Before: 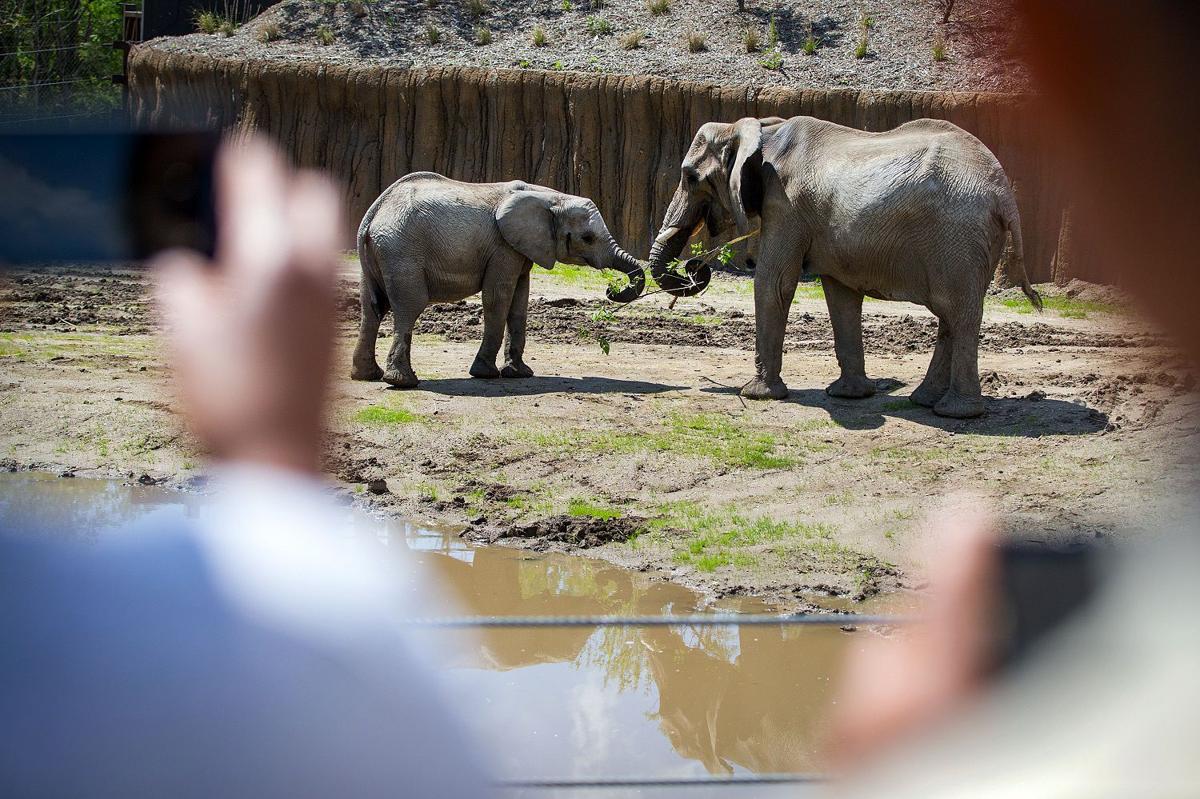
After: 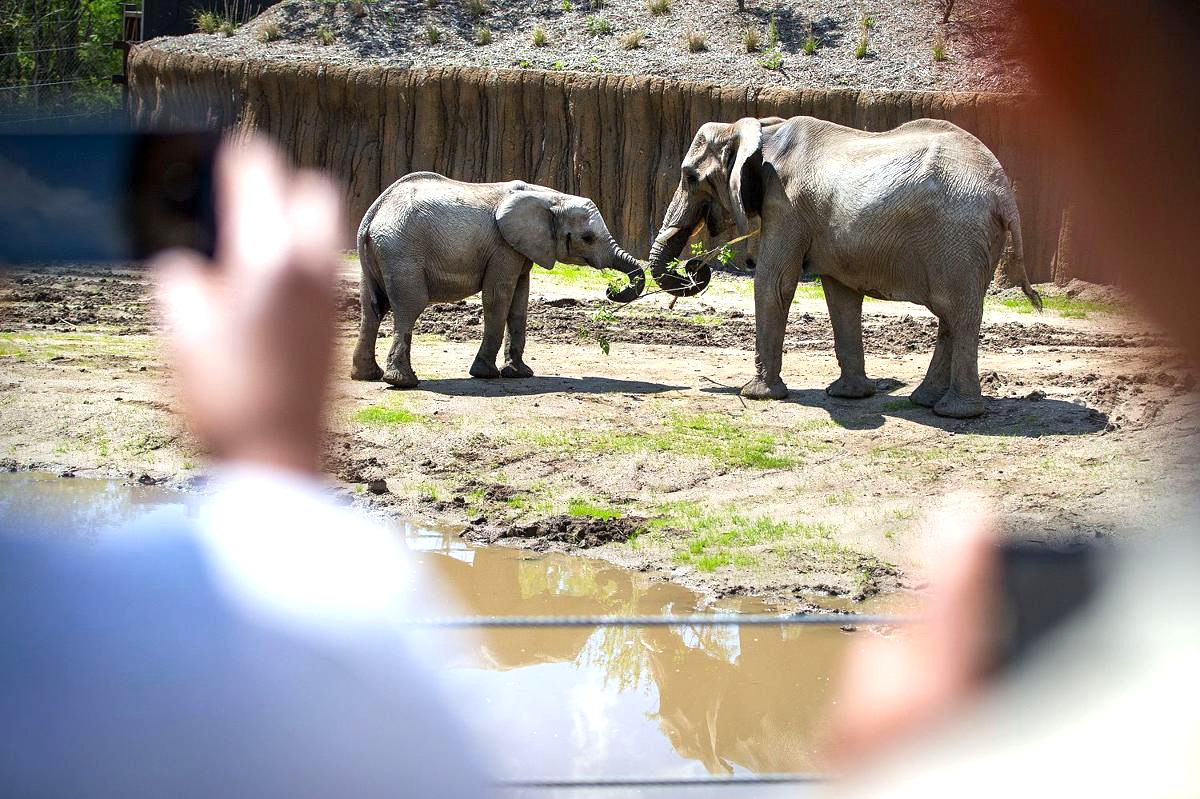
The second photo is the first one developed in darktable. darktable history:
exposure: exposure 0.636 EV, compensate exposure bias true, compensate highlight preservation false
